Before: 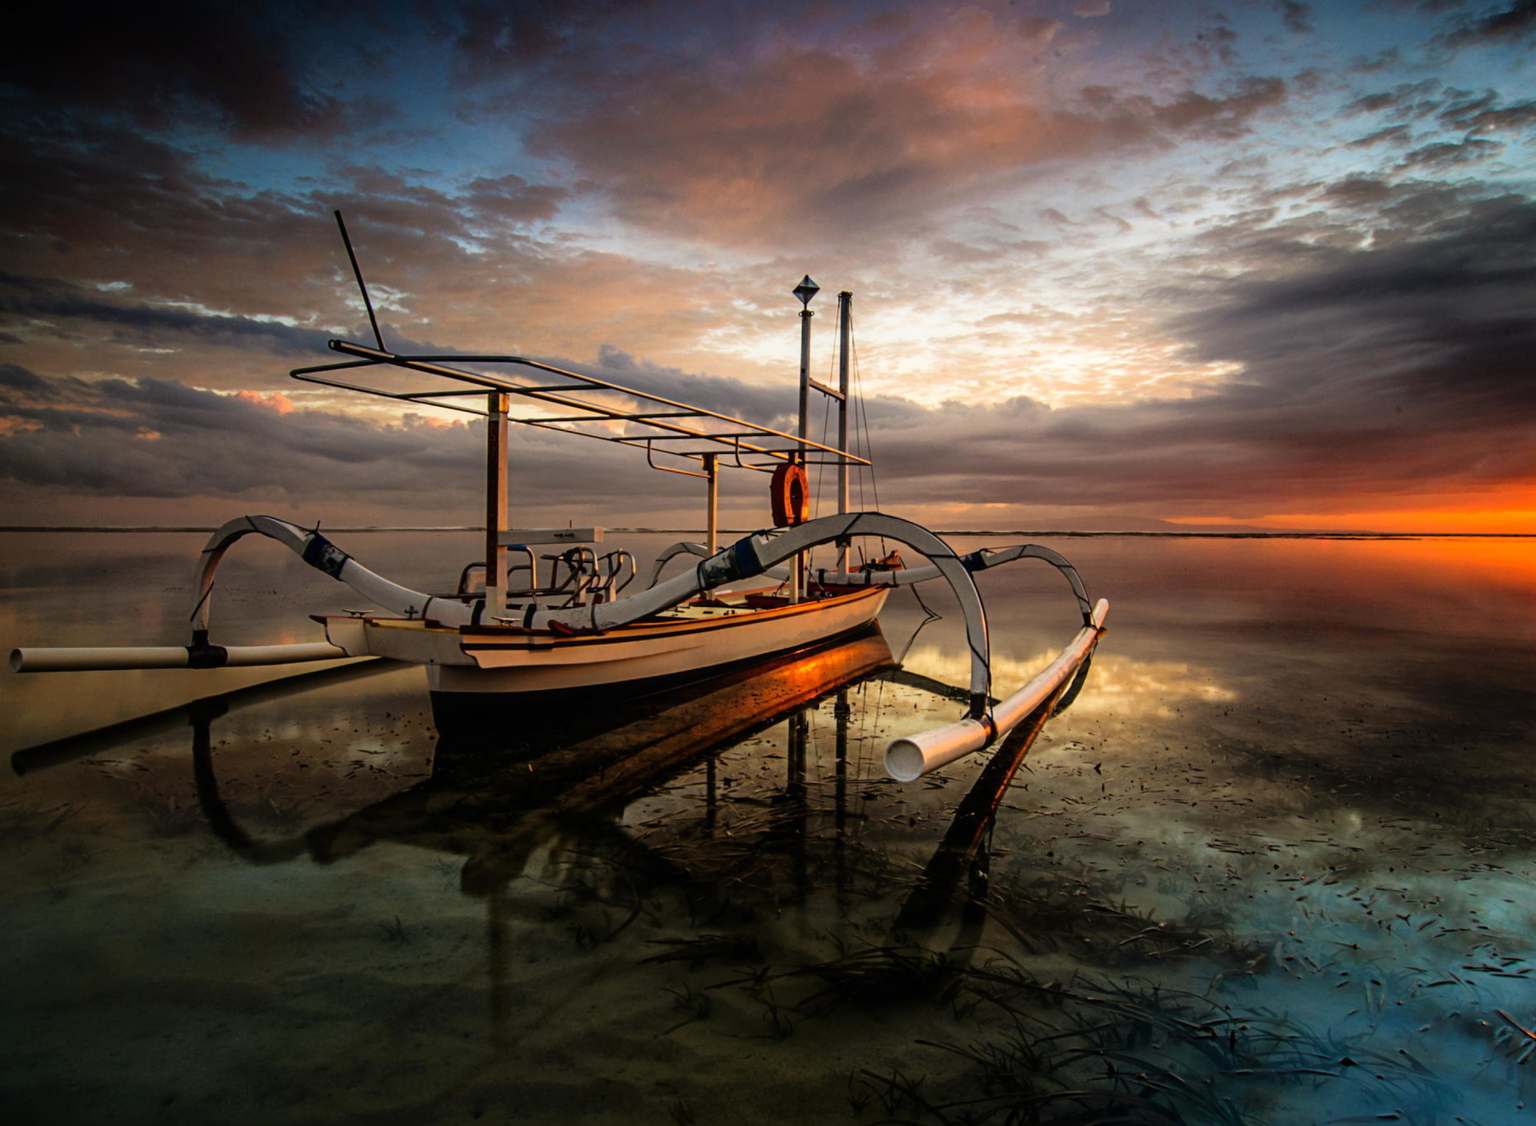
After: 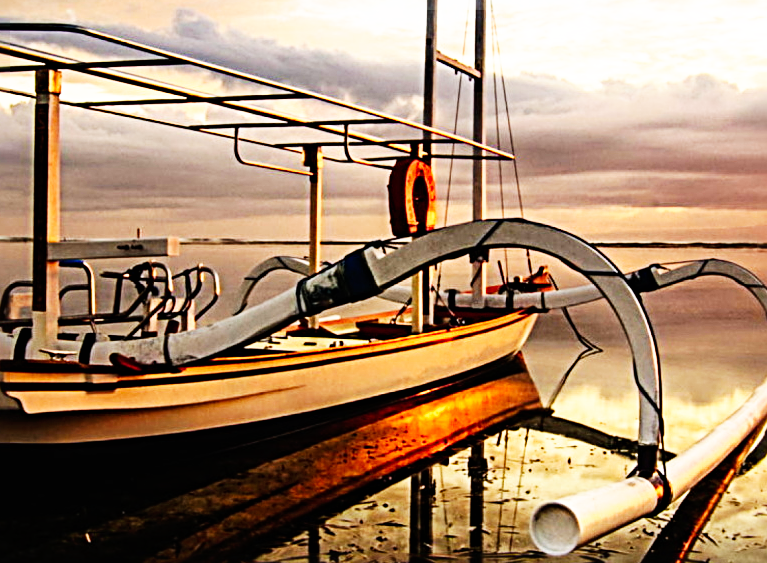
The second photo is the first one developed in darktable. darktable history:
crop: left 30%, top 30%, right 30%, bottom 30%
sharpen: radius 4
base curve: curves: ch0 [(0, 0) (0.007, 0.004) (0.027, 0.03) (0.046, 0.07) (0.207, 0.54) (0.442, 0.872) (0.673, 0.972) (1, 1)], preserve colors none
